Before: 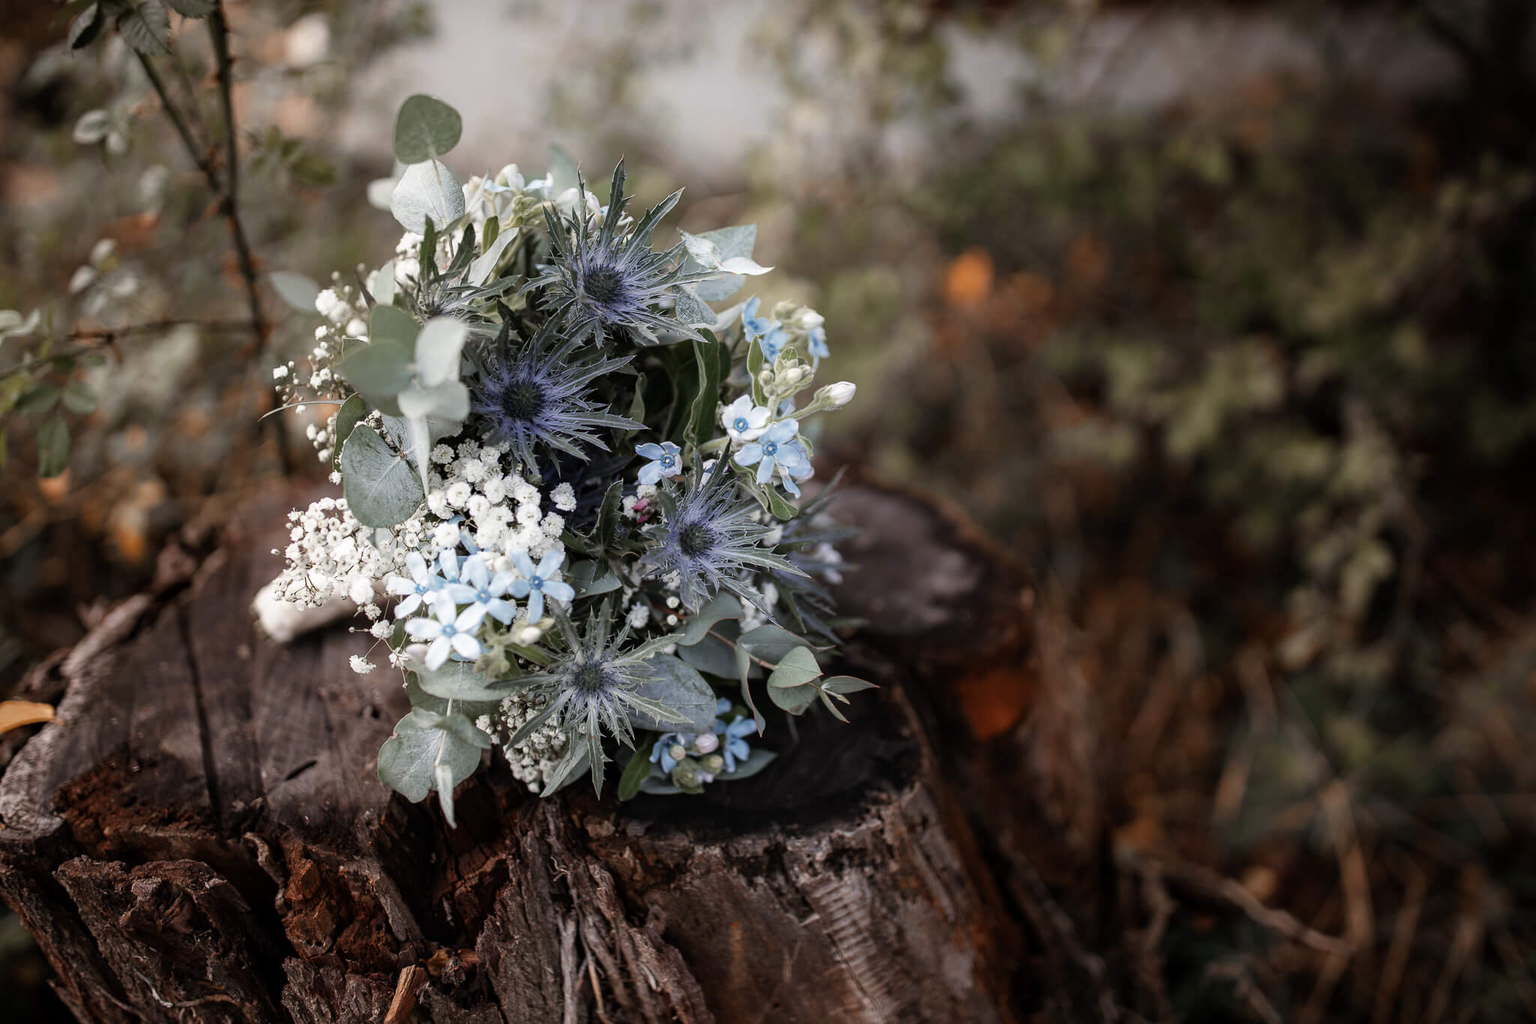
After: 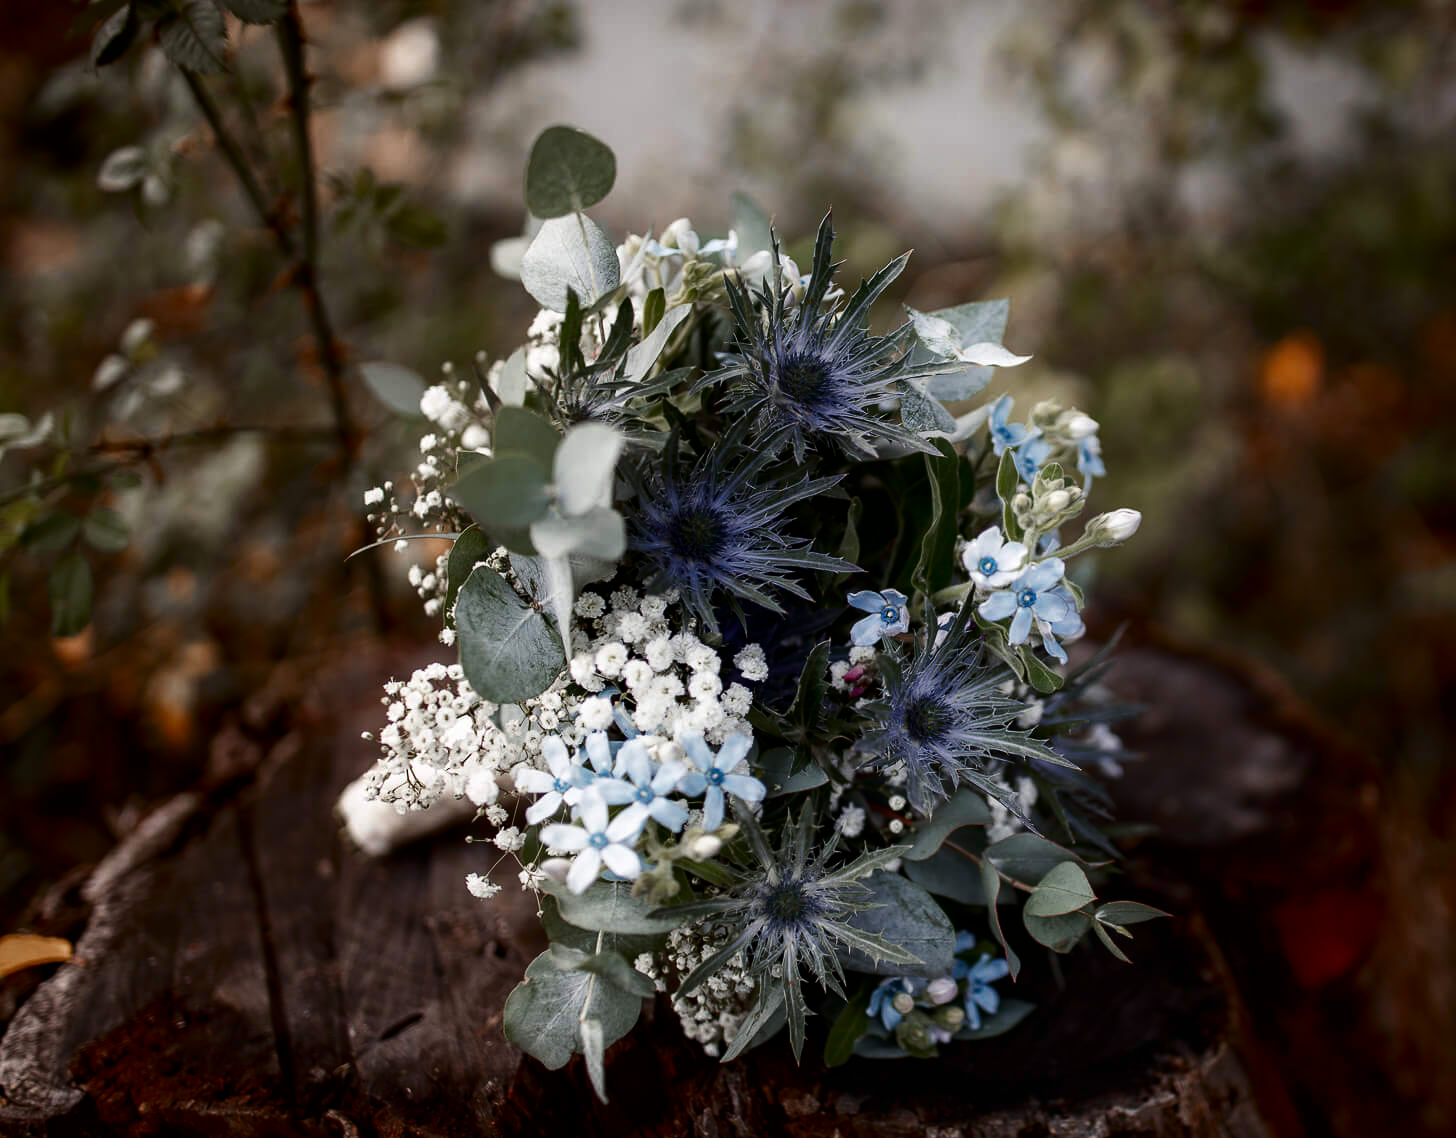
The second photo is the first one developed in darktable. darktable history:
contrast brightness saturation: contrast 0.1, brightness -0.26, saturation 0.14
tone equalizer: on, module defaults
crop: right 28.885%, bottom 16.626%
